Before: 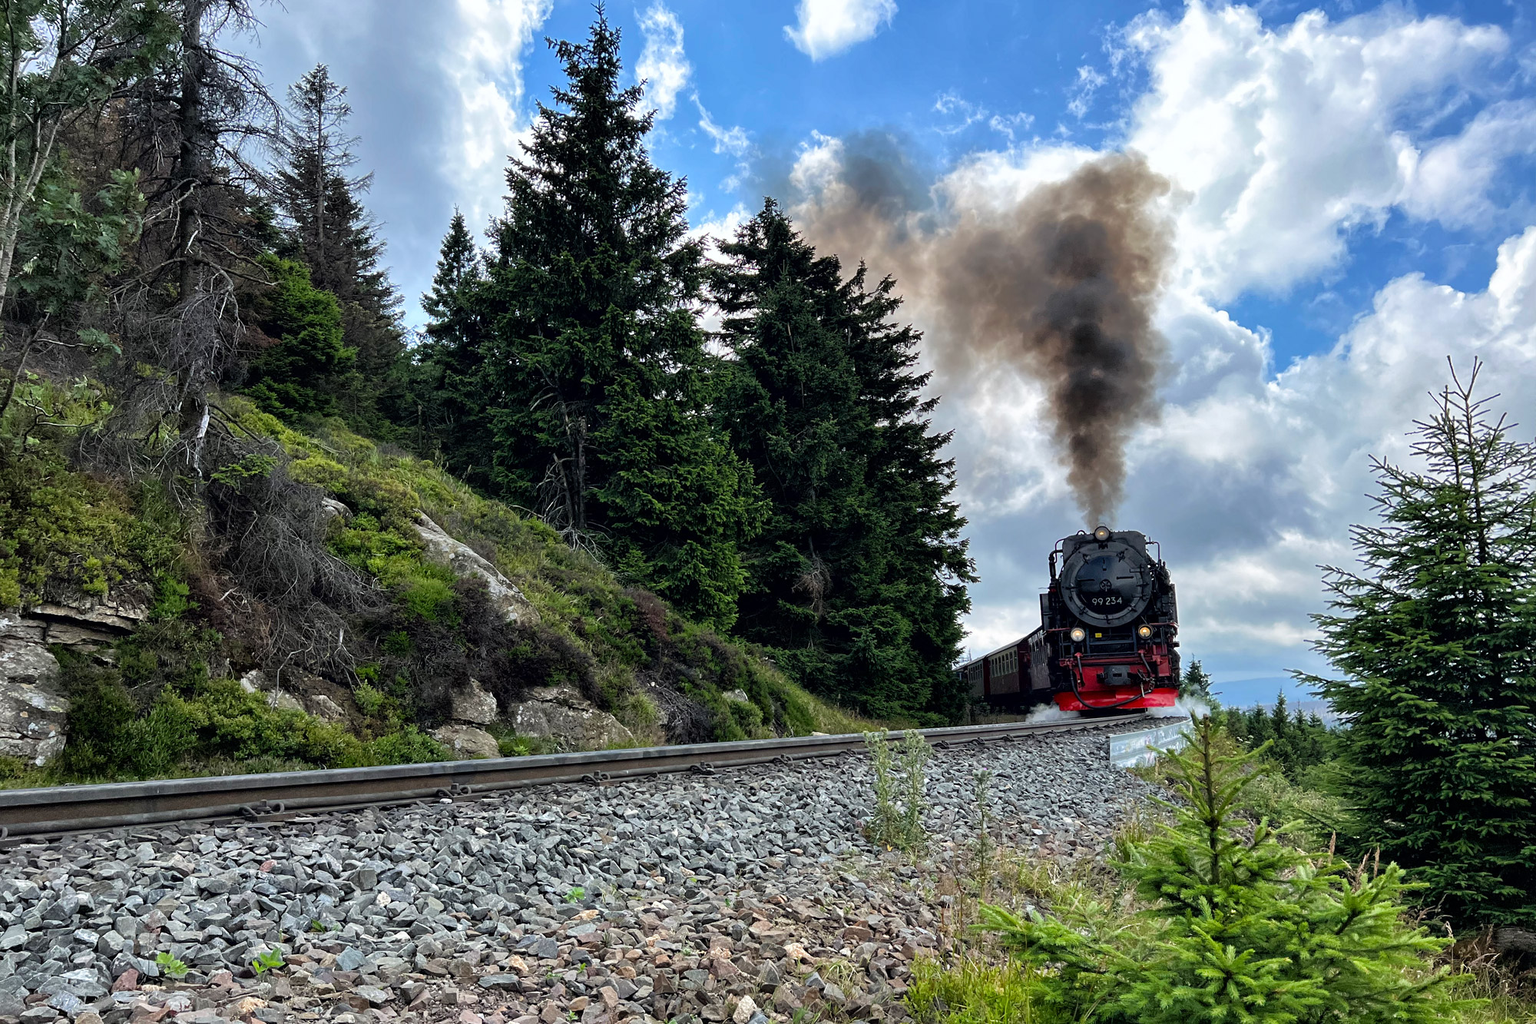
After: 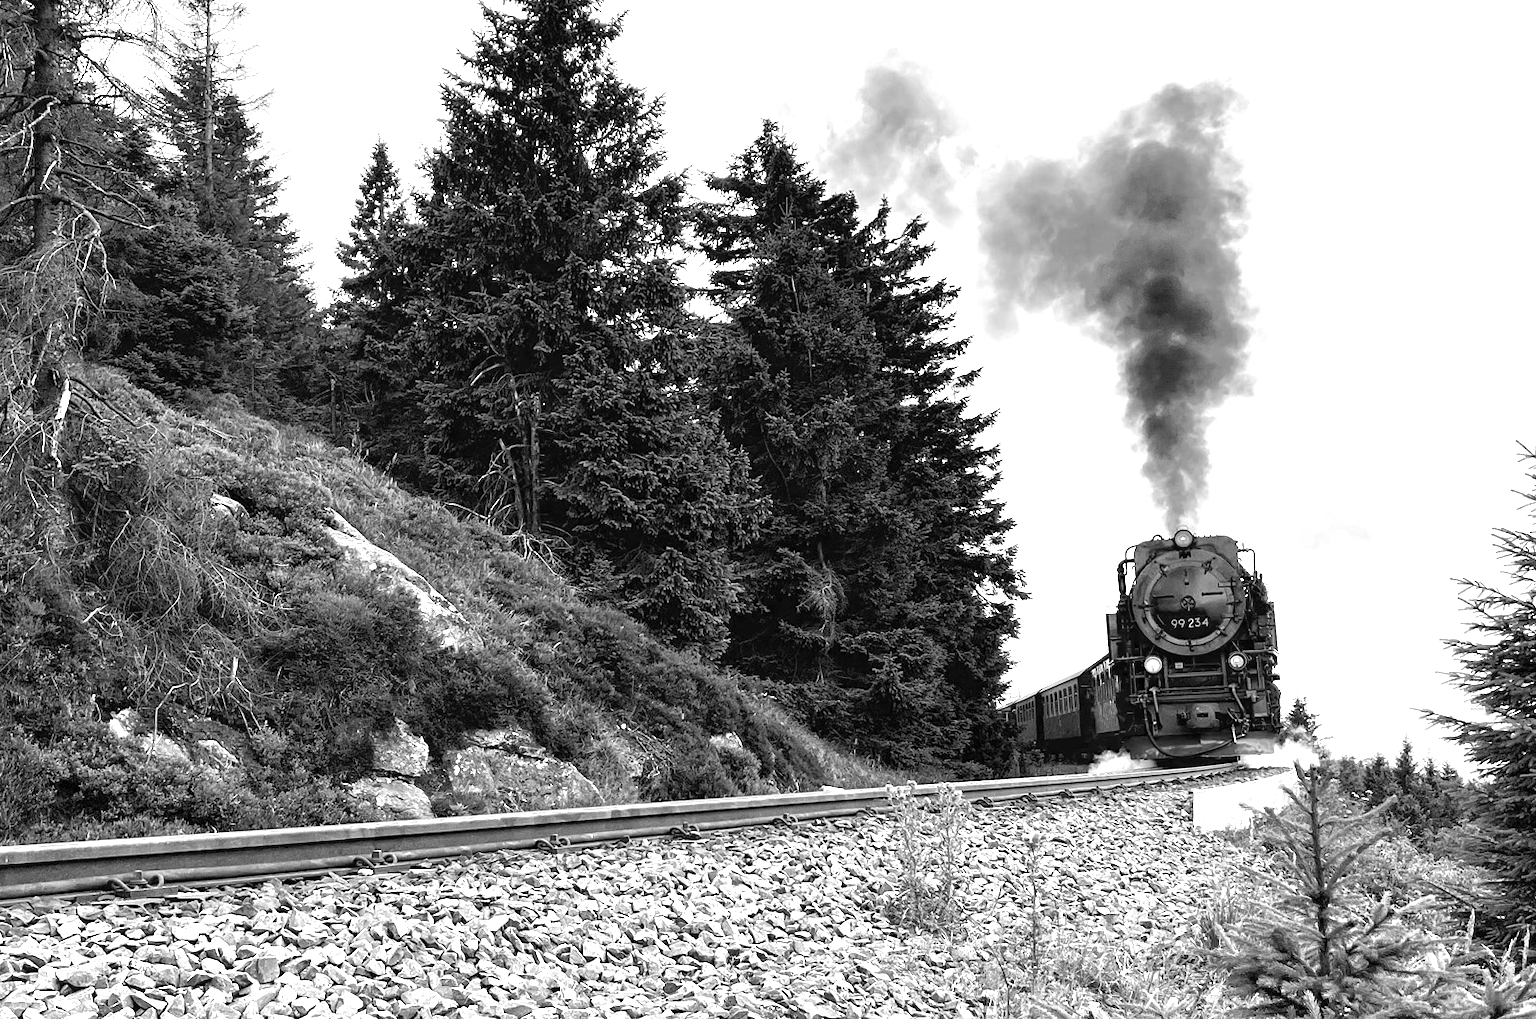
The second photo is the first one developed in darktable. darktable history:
exposure: exposure 1 EV, compensate highlight preservation false
crop and rotate: left 9.963%, top 9.915%, right 9.812%, bottom 10.174%
color zones: curves: ch0 [(0, 0.363) (0.128, 0.373) (0.25, 0.5) (0.402, 0.407) (0.521, 0.525) (0.63, 0.559) (0.729, 0.662) (0.867, 0.471)]; ch1 [(0, 0.515) (0.136, 0.618) (0.25, 0.5) (0.378, 0) (0.516, 0) (0.622, 0.593) (0.737, 0.819) (0.87, 0.593)]; ch2 [(0, 0.529) (0.128, 0.471) (0.282, 0.451) (0.386, 0.662) (0.516, 0.525) (0.633, 0.554) (0.75, 0.62) (0.875, 0.441)]
color calibration: output gray [0.246, 0.254, 0.501, 0], illuminant as shot in camera, x 0.442, y 0.414, temperature 2894.29 K
